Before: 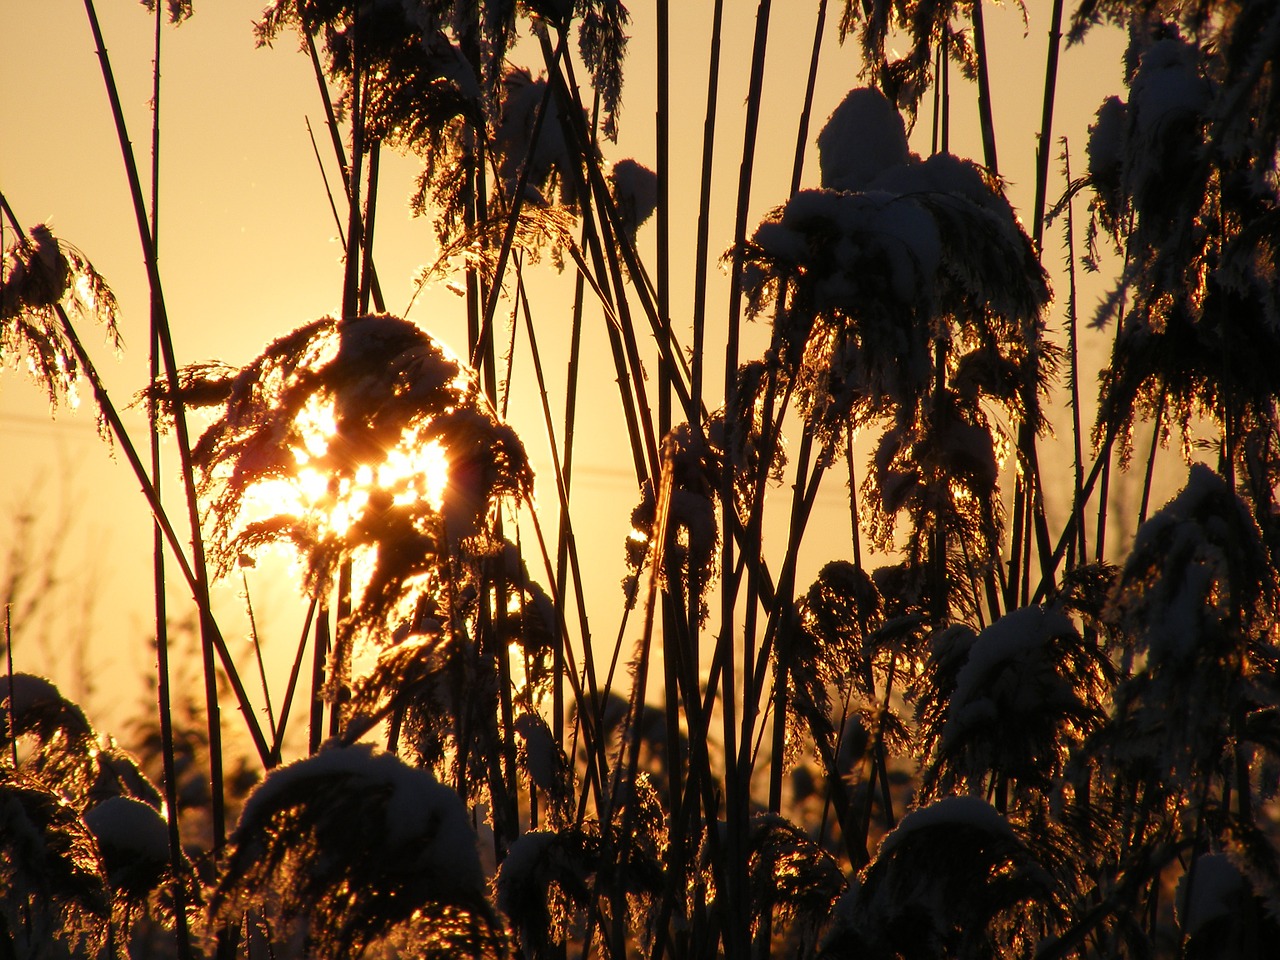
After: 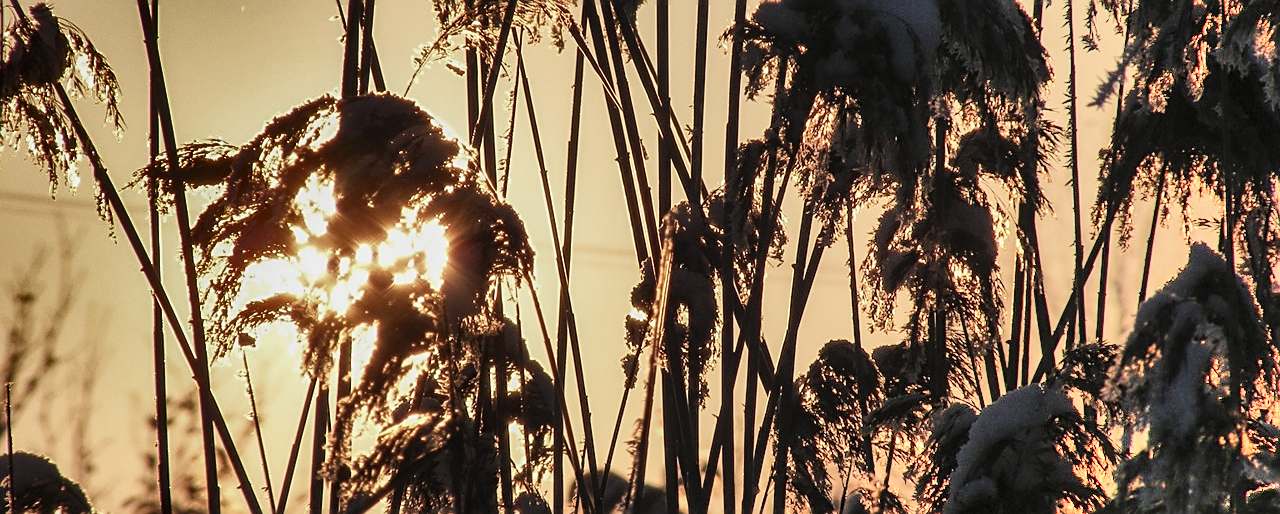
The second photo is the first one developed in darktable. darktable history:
local contrast: on, module defaults
sharpen: on, module defaults
contrast brightness saturation: contrast 0.104, saturation -0.367
crop and rotate: top 23.022%, bottom 23.431%
shadows and highlights: radius 124.7, shadows 99, white point adjustment -3.01, highlights -99.74, soften with gaussian
color zones: curves: ch0 [(0.25, 0.5) (0.428, 0.473) (0.75, 0.5)]; ch1 [(0.243, 0.479) (0.398, 0.452) (0.75, 0.5)]
